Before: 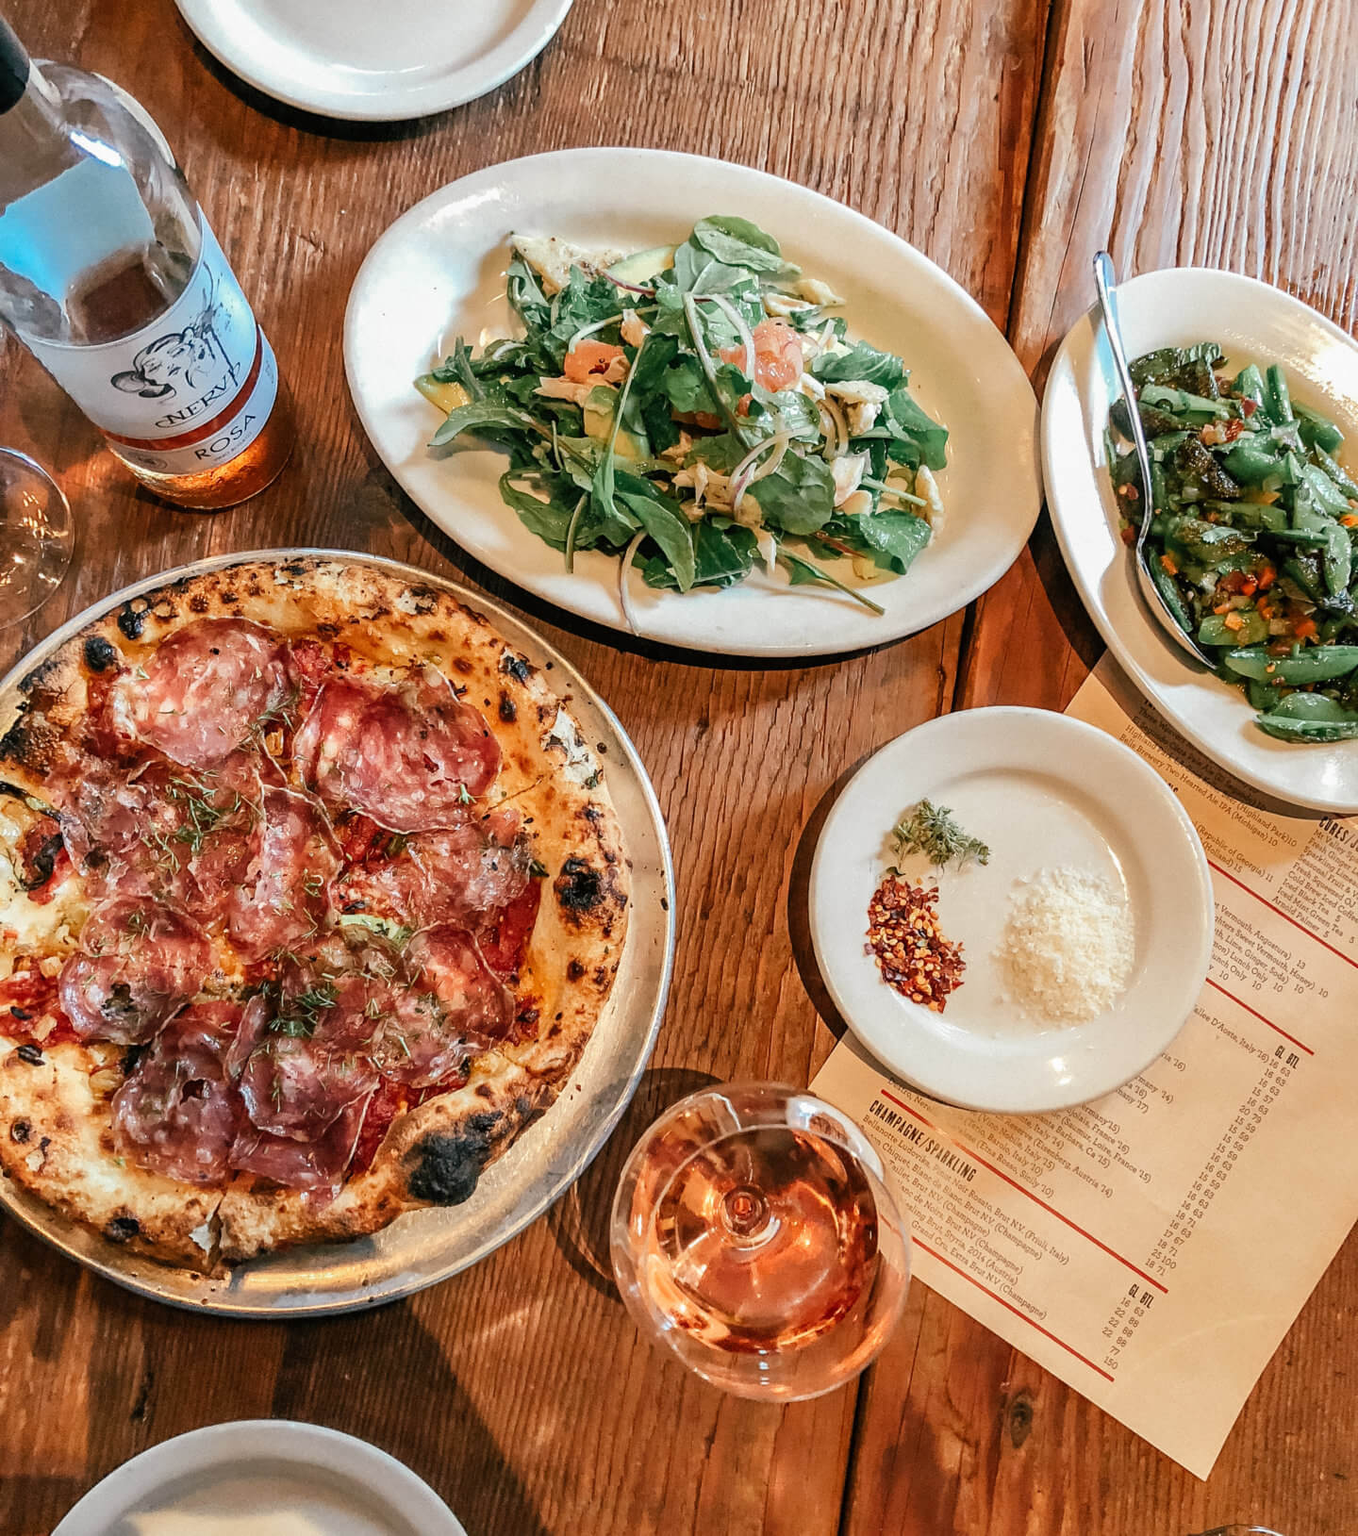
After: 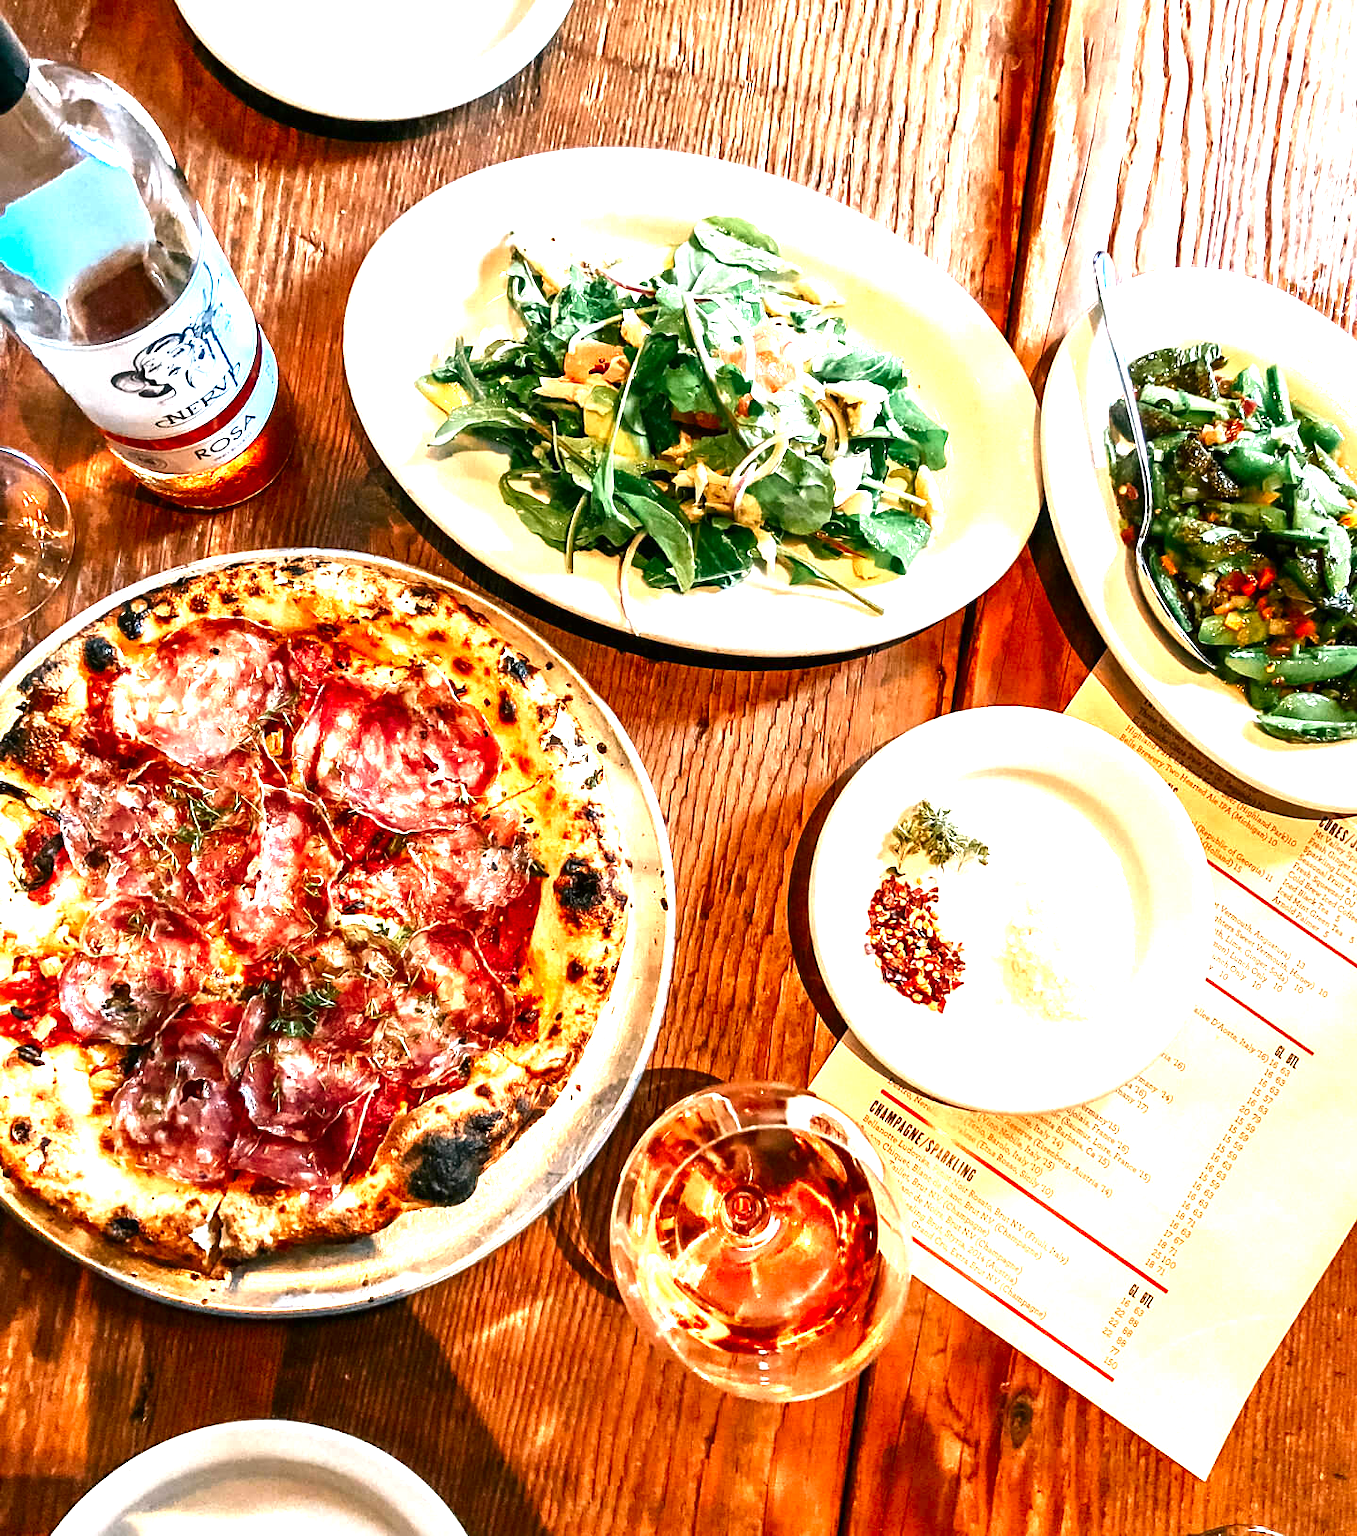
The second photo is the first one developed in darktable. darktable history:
exposure: exposure 1.507 EV, compensate highlight preservation false
contrast brightness saturation: brightness -0.249, saturation 0.199
